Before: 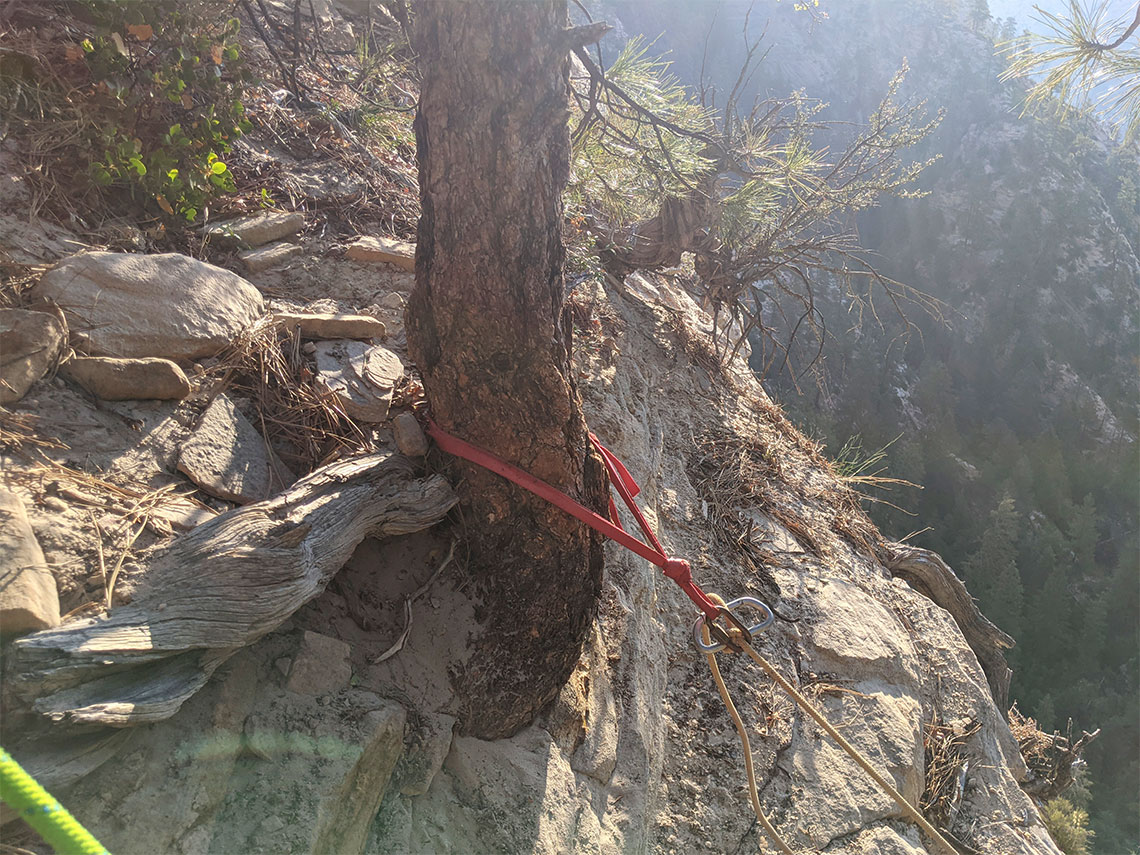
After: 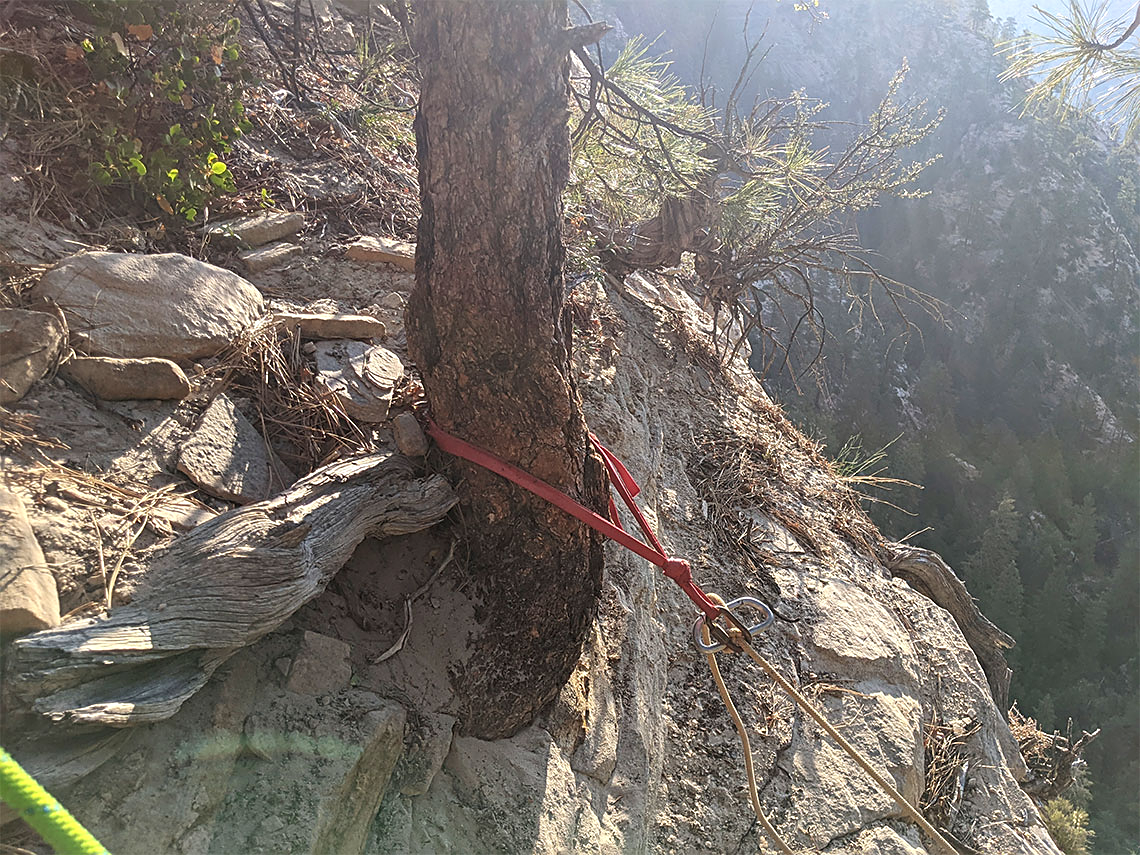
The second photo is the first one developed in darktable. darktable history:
color balance rgb: perceptual saturation grading › global saturation 0.466%, contrast 5.369%
sharpen: on, module defaults
